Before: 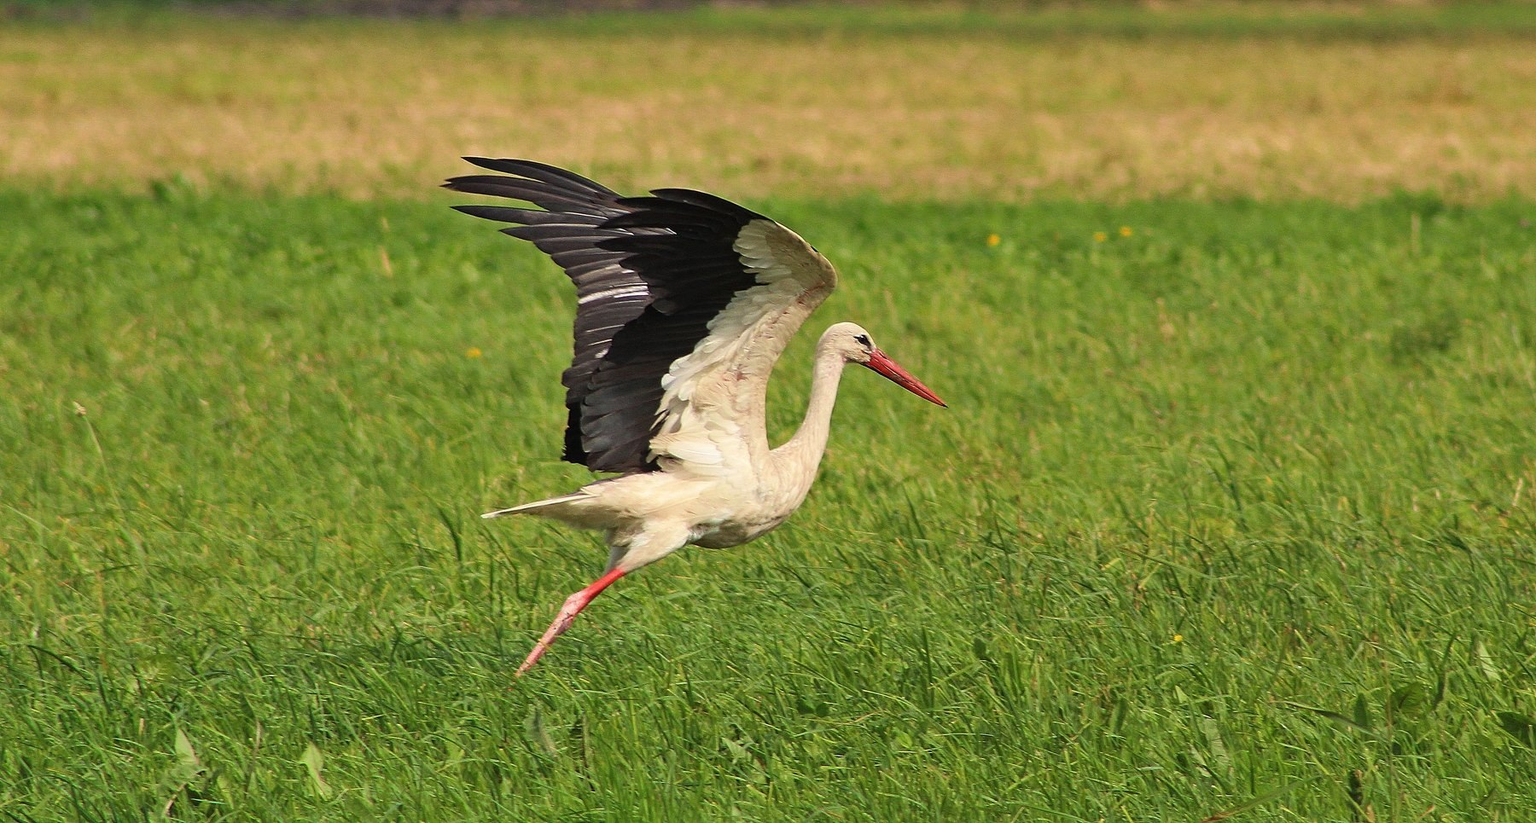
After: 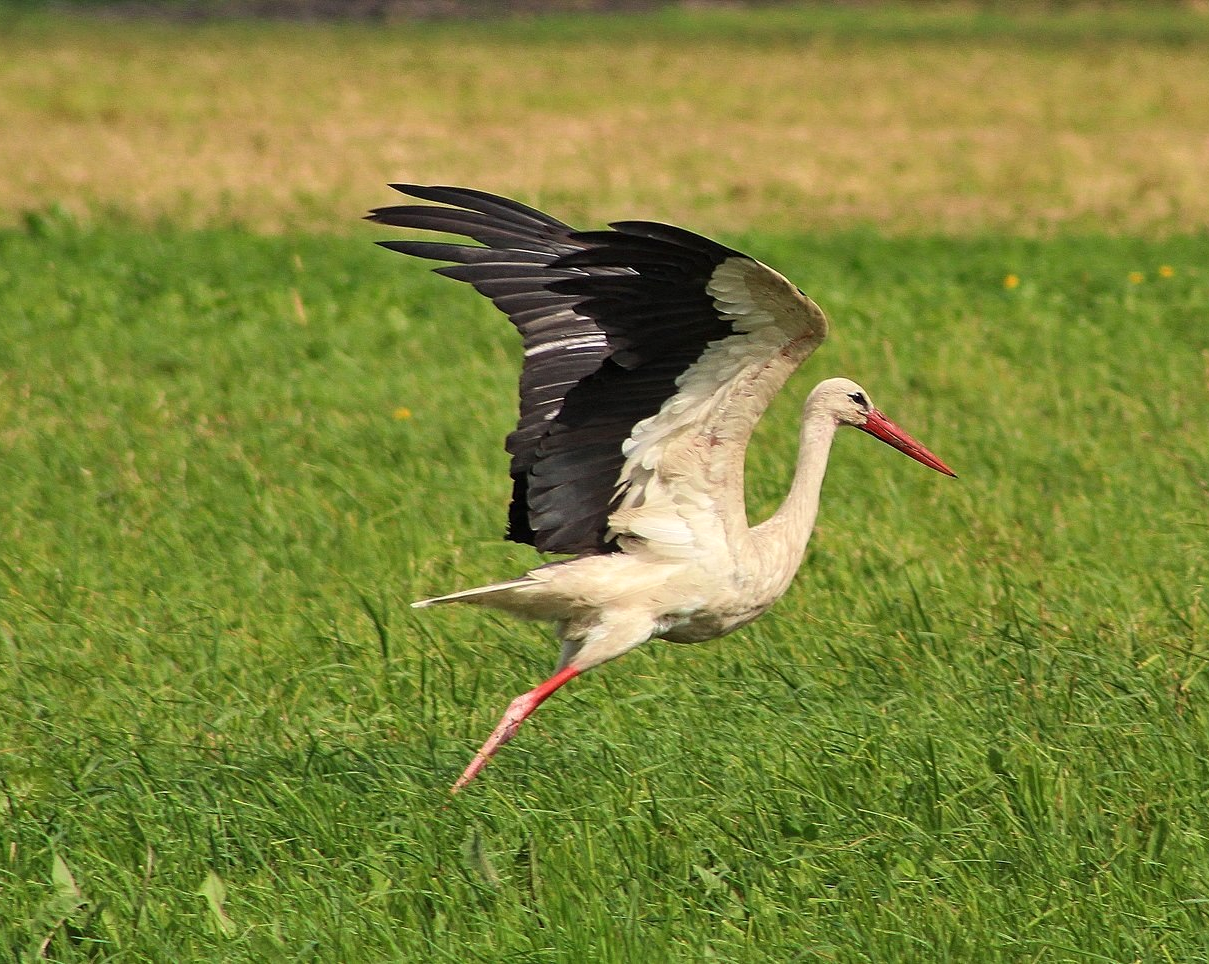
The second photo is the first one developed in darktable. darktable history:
crop and rotate: left 8.555%, right 24.253%
local contrast: highlights 102%, shadows 99%, detail 120%, midtone range 0.2
